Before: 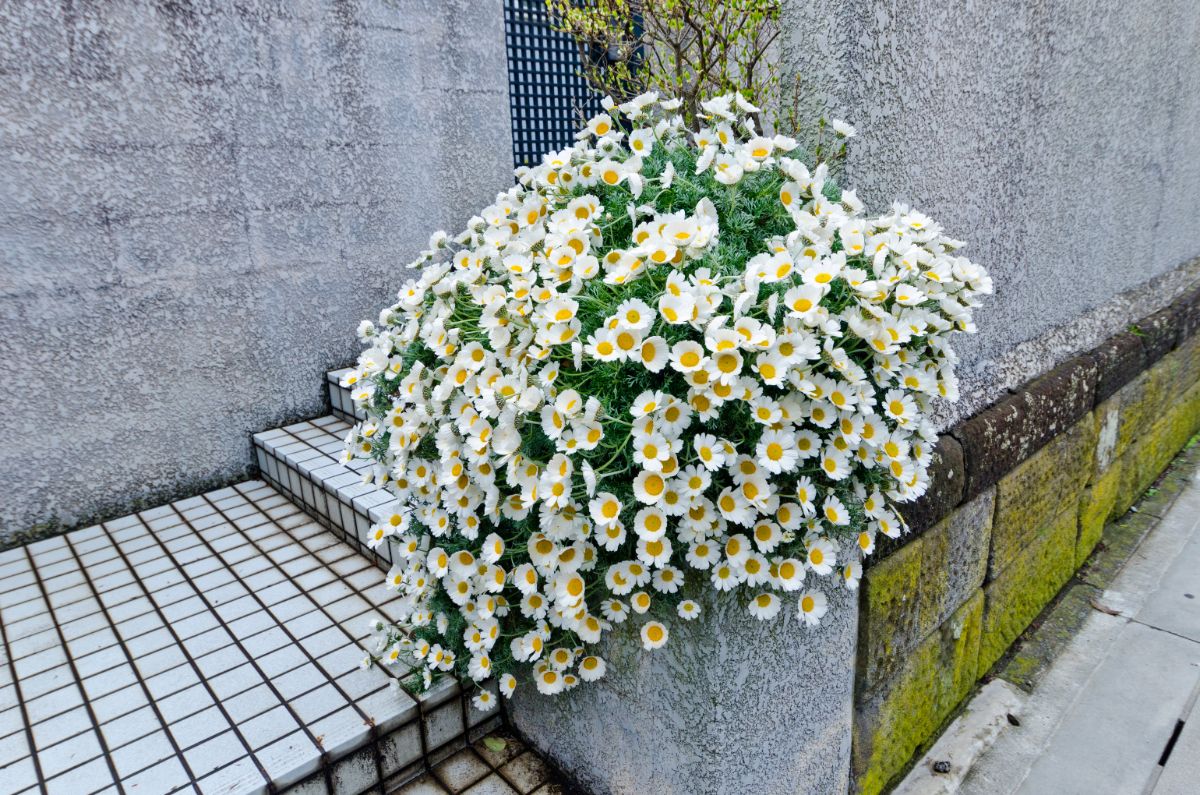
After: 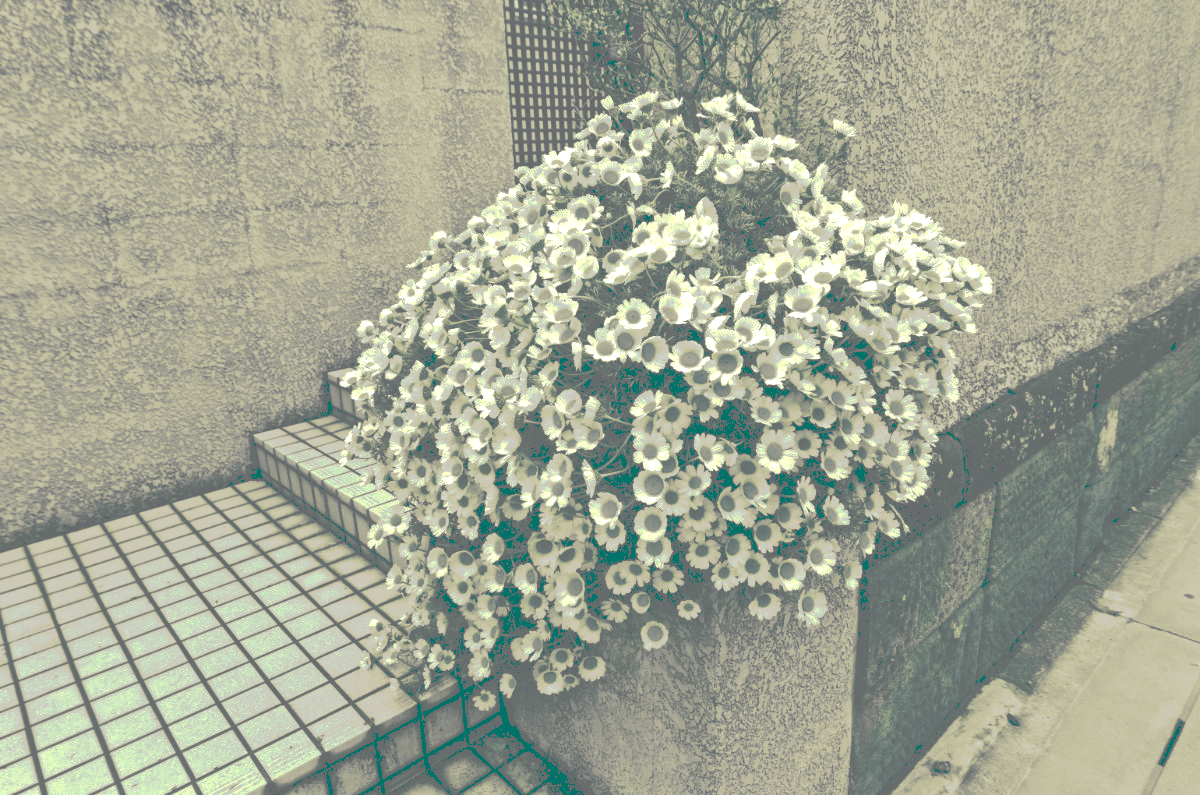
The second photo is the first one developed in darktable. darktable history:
tone curve: curves: ch0 [(0, 0) (0.003, 0.437) (0.011, 0.438) (0.025, 0.441) (0.044, 0.441) (0.069, 0.441) (0.1, 0.444) (0.136, 0.447) (0.177, 0.452) (0.224, 0.457) (0.277, 0.466) (0.335, 0.485) (0.399, 0.514) (0.468, 0.558) (0.543, 0.616) (0.623, 0.686) (0.709, 0.76) (0.801, 0.803) (0.898, 0.825) (1, 1)], preserve colors none
color look up table: target L [85.59, 79.89, 78.68, 79.89, 67.64, 56.92, 44.73, 38.43, 22.65, 29.07, 14.68, 203.92, 113.11, 79.89, 69.92, 57.3, 70.33, 58.18, 42.27, 50.8, 50.78, 24.79, 22.5, 10.28, 98.2, 91.43, 77.54, 91.39, 63.22, 82.93, 62.48, 59.03, 34.54, 38.05, 51.66, 31.27, 19.02, 19.02, 29.11, 2.261, 98.2, 81.16, 91.43, 77.54, 68.58, 69.9, 81.53, 46.14, 31.13], target a [-8.074, -7.868, -5.854, -7.868, -3.928, -3.718, -4.857, -5.551, -25.87, -13.26, -39.95, 0, 0.001, -7.868, -3.47, -3.841, -3.191, -3.124, -5.743, -2.925, -3.084, -21.17, -26.85, -31.44, -19.62, -18.63, -4.517, -18.8, -3.06, -5.994, -2.829, -2.849, -8.137, -5.238, -2.83, -8.702, -28.29, -28.29, -12.75, -4.705, -19.62, -7.944, -18.63, -4.517, -2.794, -3.594, -5.469, -4.768, -9.65], target b [32.8, 25.07, 23.09, 25.07, 12.7, 7.319, 3.997, 1.906, -3.946, 0.703, -5.36, -0.003, -0.008, 25.07, 13.81, 7.806, 14.41, 7.474, 3.273, 4.562, 5.536, -3.33, -4.189, -6.143, 52.46, 42.06, 21.8, 42.57, 10.73, 28.98, 9.802, 8.084, 1.66, 1.43, 5.838, -0.792, -4.167, -4.167, -2.017, -12.95, 52.46, 26.61, 42.06, 21.8, 13.52, 14.34, 27.23, 4.301, -1.031], num patches 49
